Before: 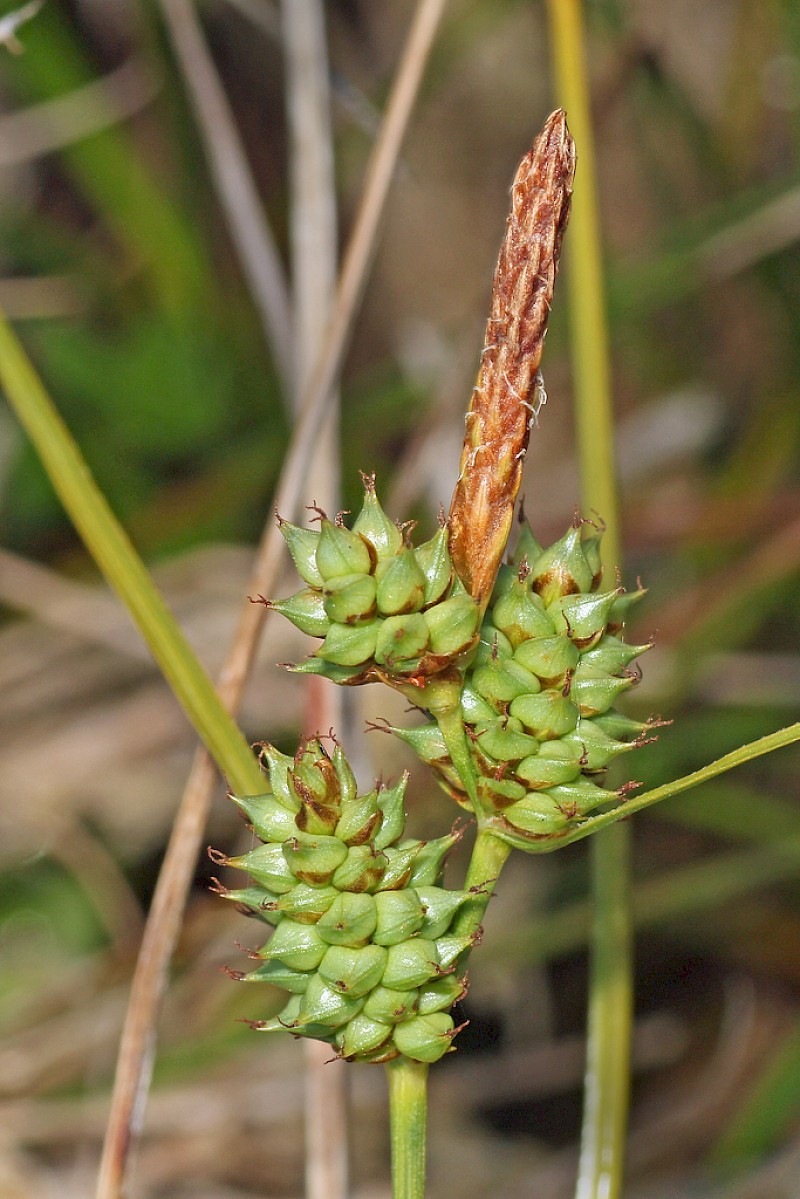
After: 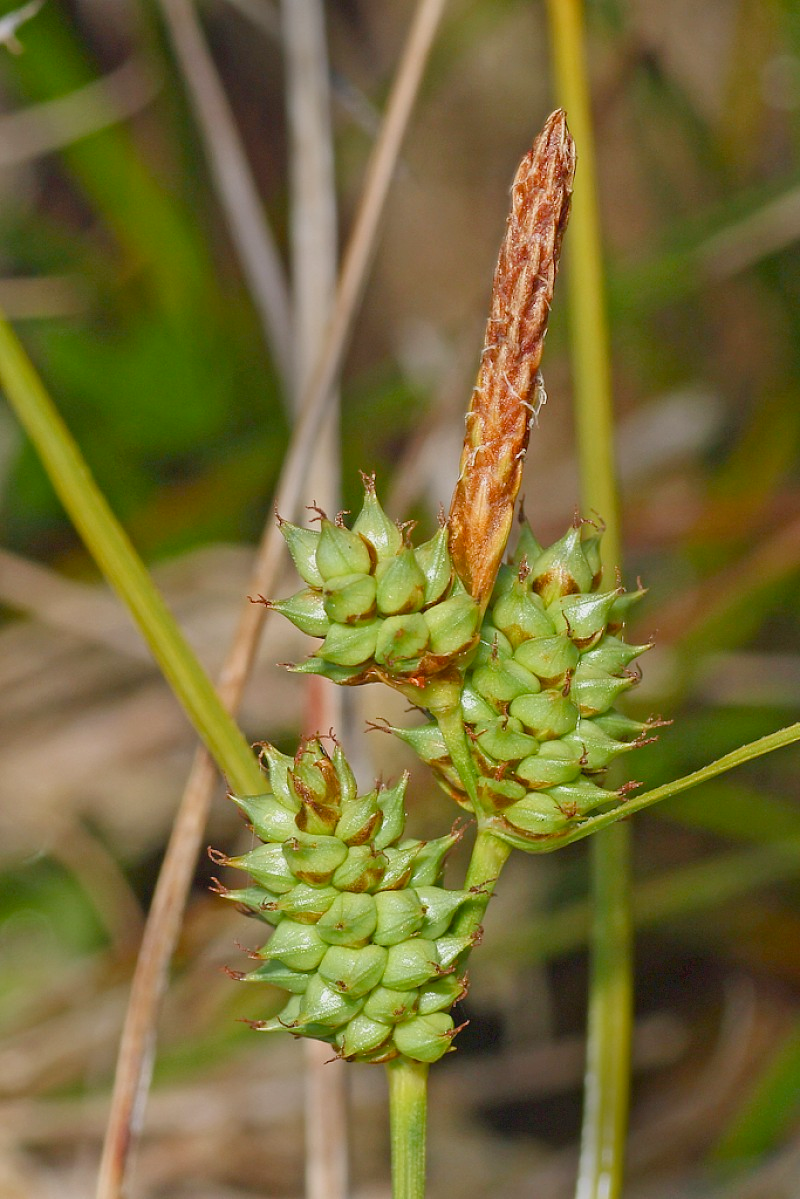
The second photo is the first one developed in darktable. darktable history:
fill light: on, module defaults
contrast equalizer: octaves 7, y [[0.6 ×6], [0.55 ×6], [0 ×6], [0 ×6], [0 ×6]], mix -0.36
color balance rgb: perceptual saturation grading › global saturation 20%, perceptual saturation grading › highlights -25%, perceptual saturation grading › shadows 25%
